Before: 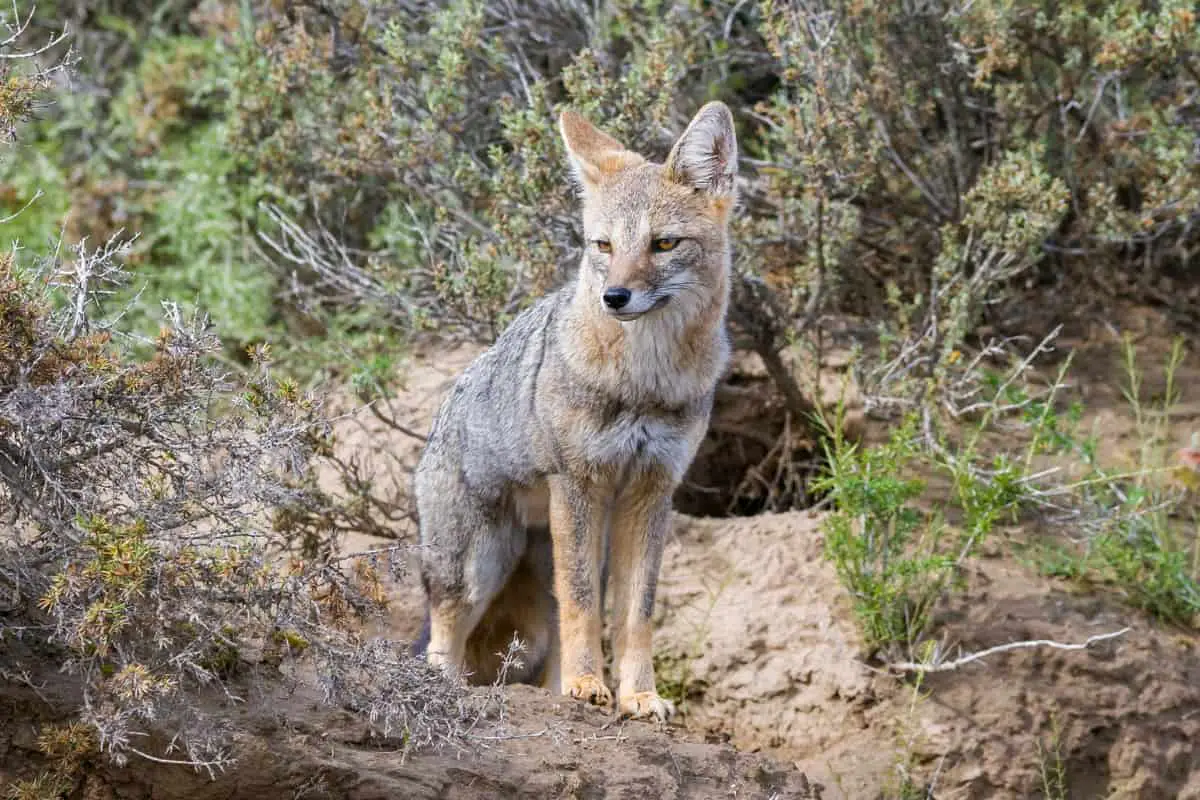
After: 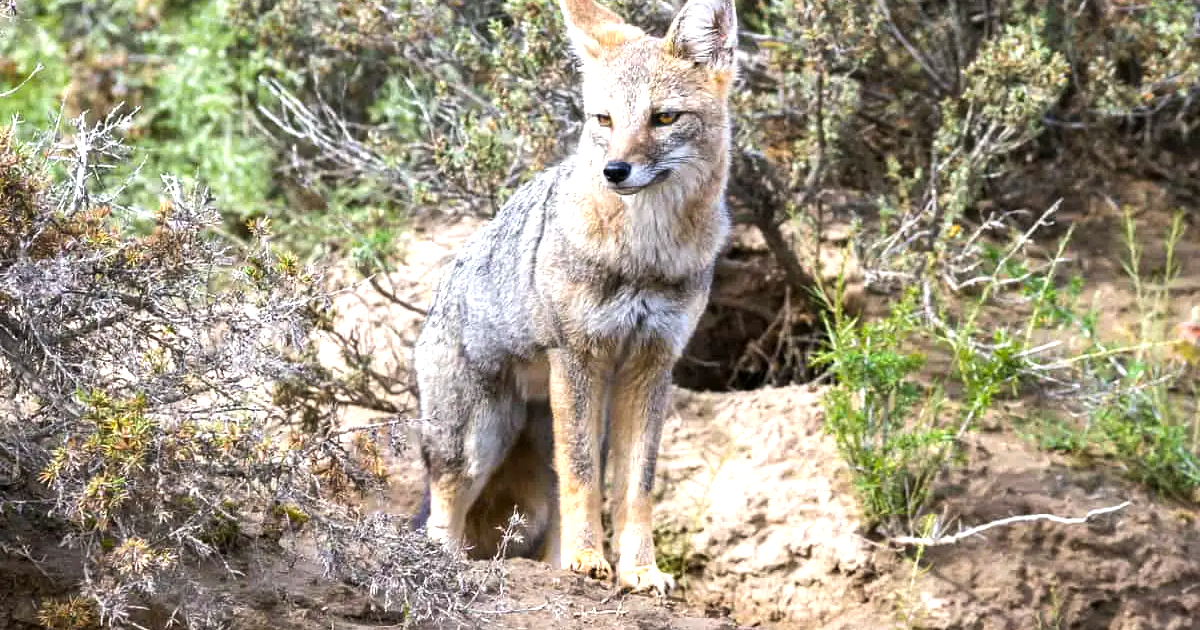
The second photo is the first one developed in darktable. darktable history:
color balance rgb: perceptual saturation grading › global saturation 0.99%, perceptual brilliance grading › global brilliance -4.228%, perceptual brilliance grading › highlights 23.832%, perceptual brilliance grading › mid-tones 7.436%, perceptual brilliance grading › shadows -4.512%
crop and rotate: top 15.781%, bottom 5.361%
exposure: exposure 0.2 EV, compensate highlight preservation false
